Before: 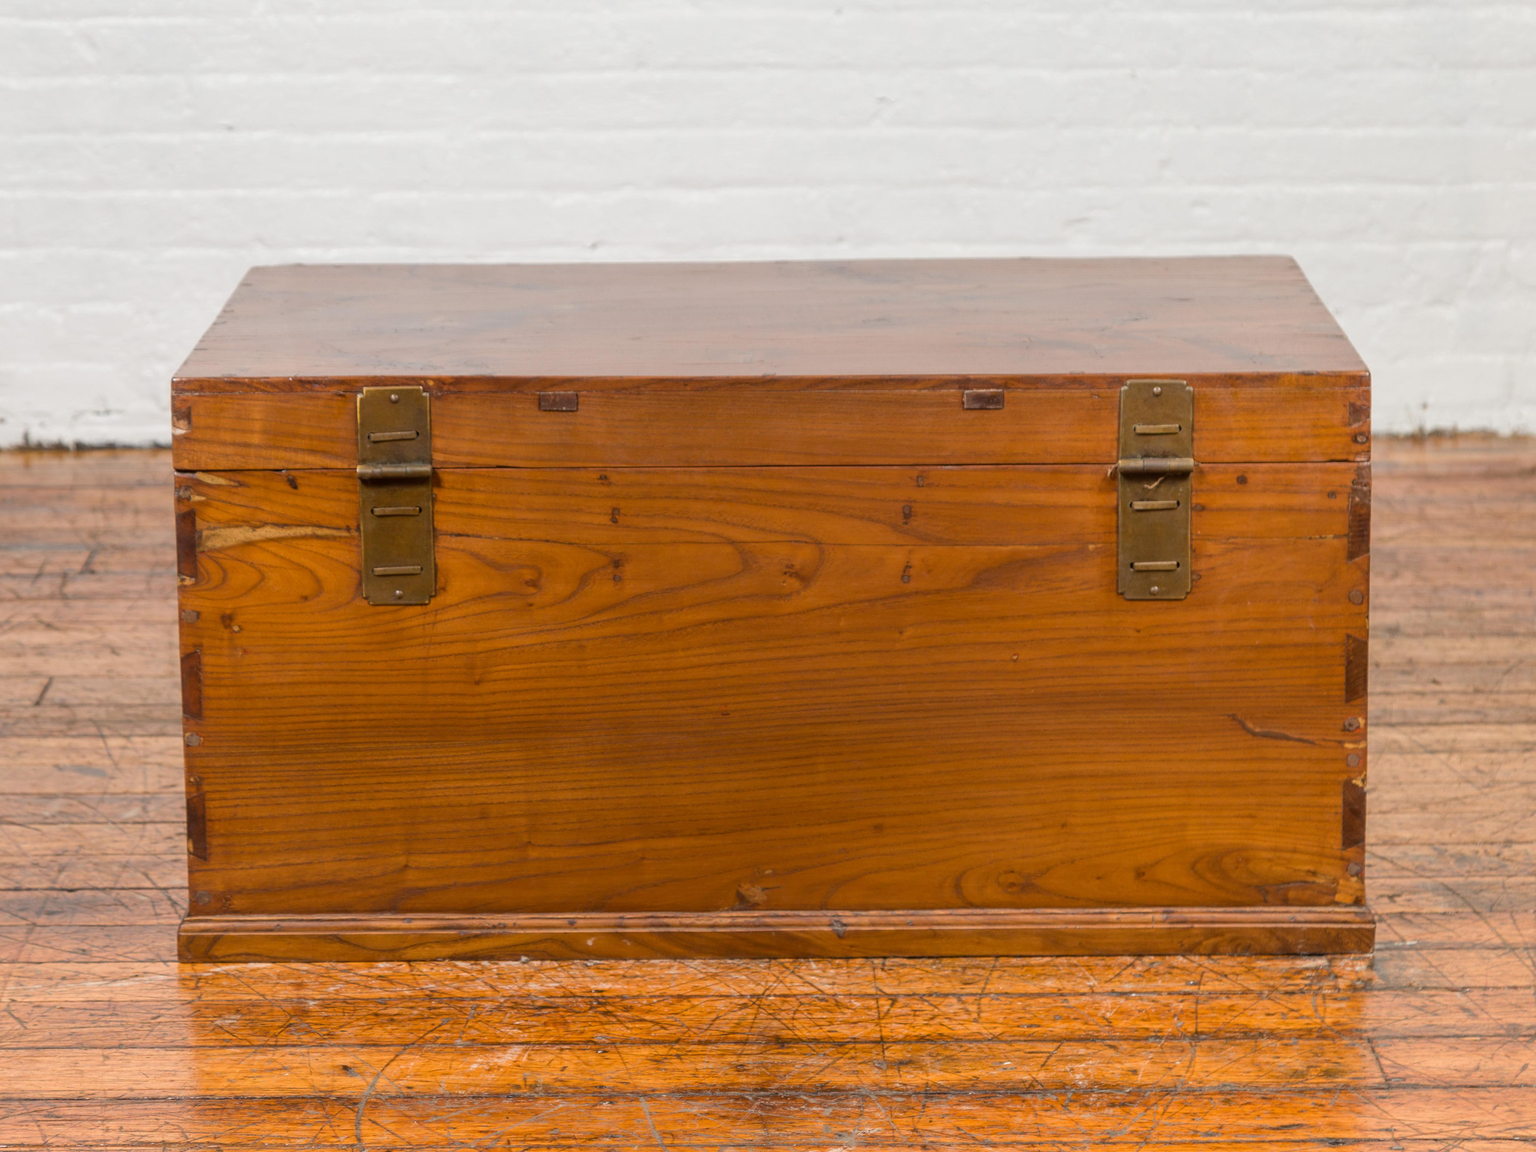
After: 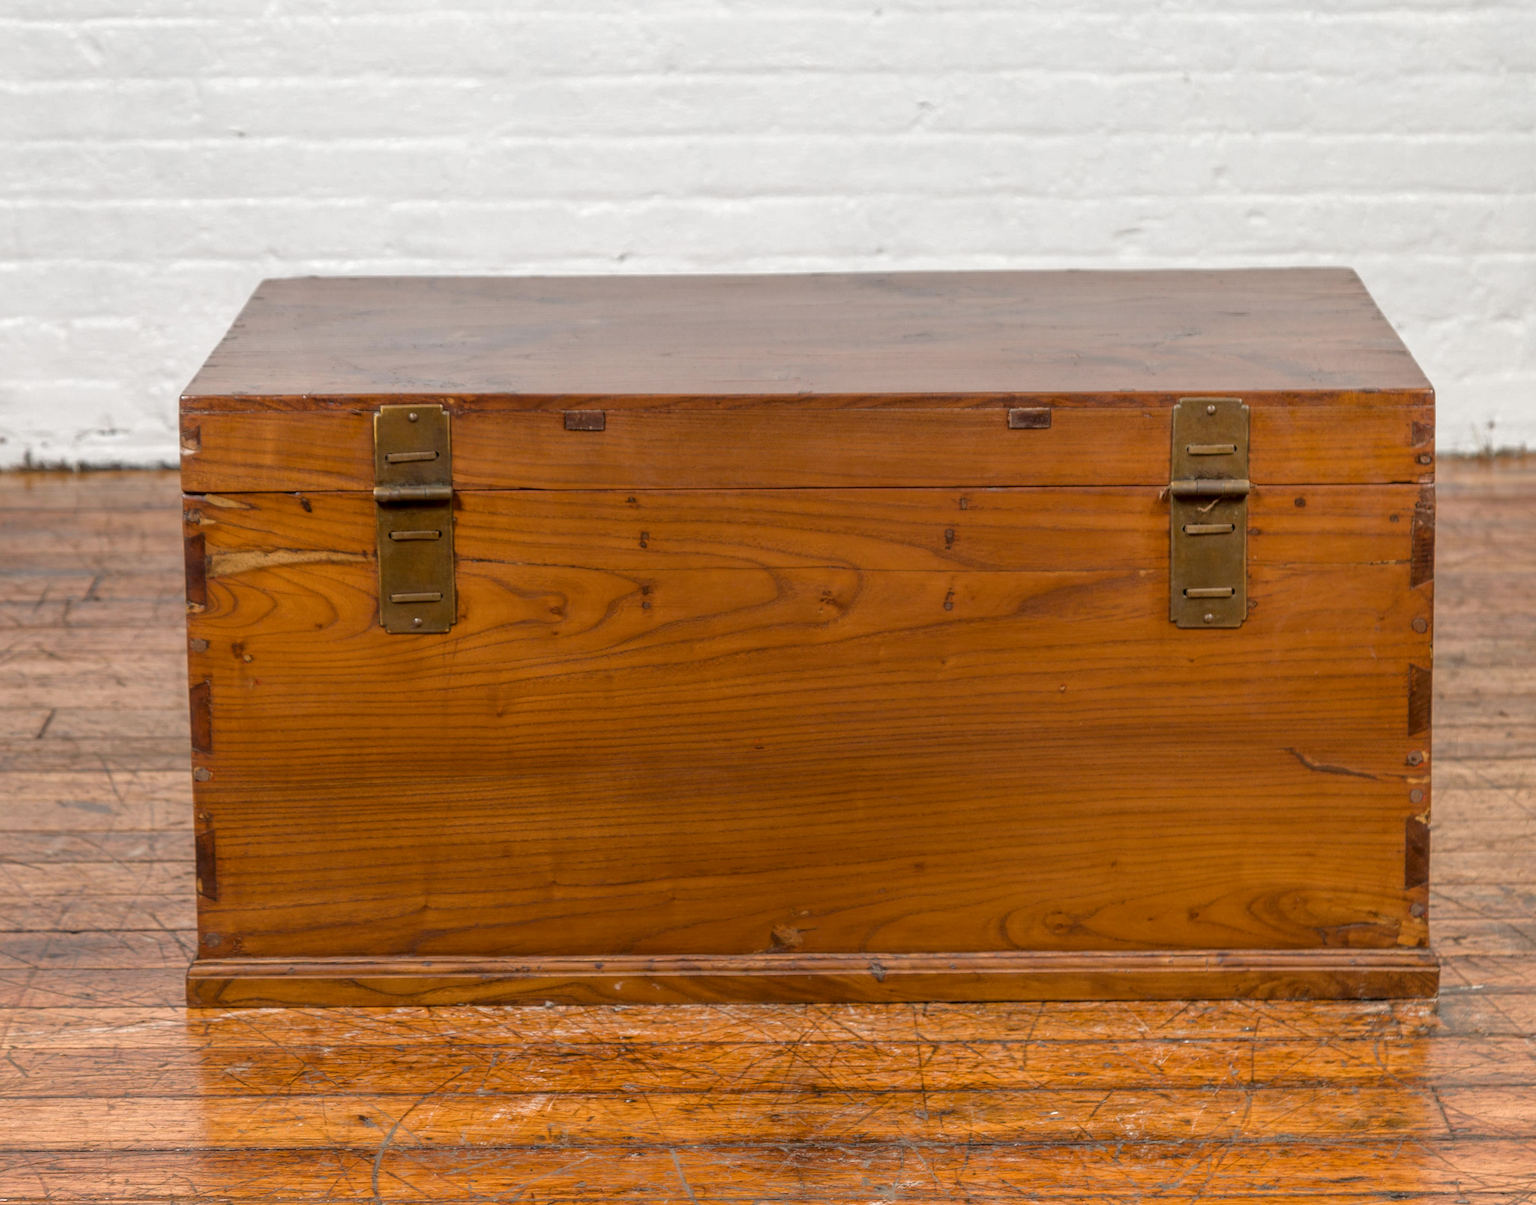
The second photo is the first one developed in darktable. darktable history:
tone equalizer: -8 EV -0.001 EV, -7 EV 0.002 EV, -6 EV -0.001 EV, -5 EV -0.006 EV, -4 EV -0.076 EV, -3 EV -0.215 EV, -2 EV -0.293 EV, -1 EV 0.111 EV, +0 EV 0.298 EV, edges refinement/feathering 500, mask exposure compensation -1.57 EV, preserve details no
crop: right 4.437%, bottom 0.027%
local contrast: on, module defaults
